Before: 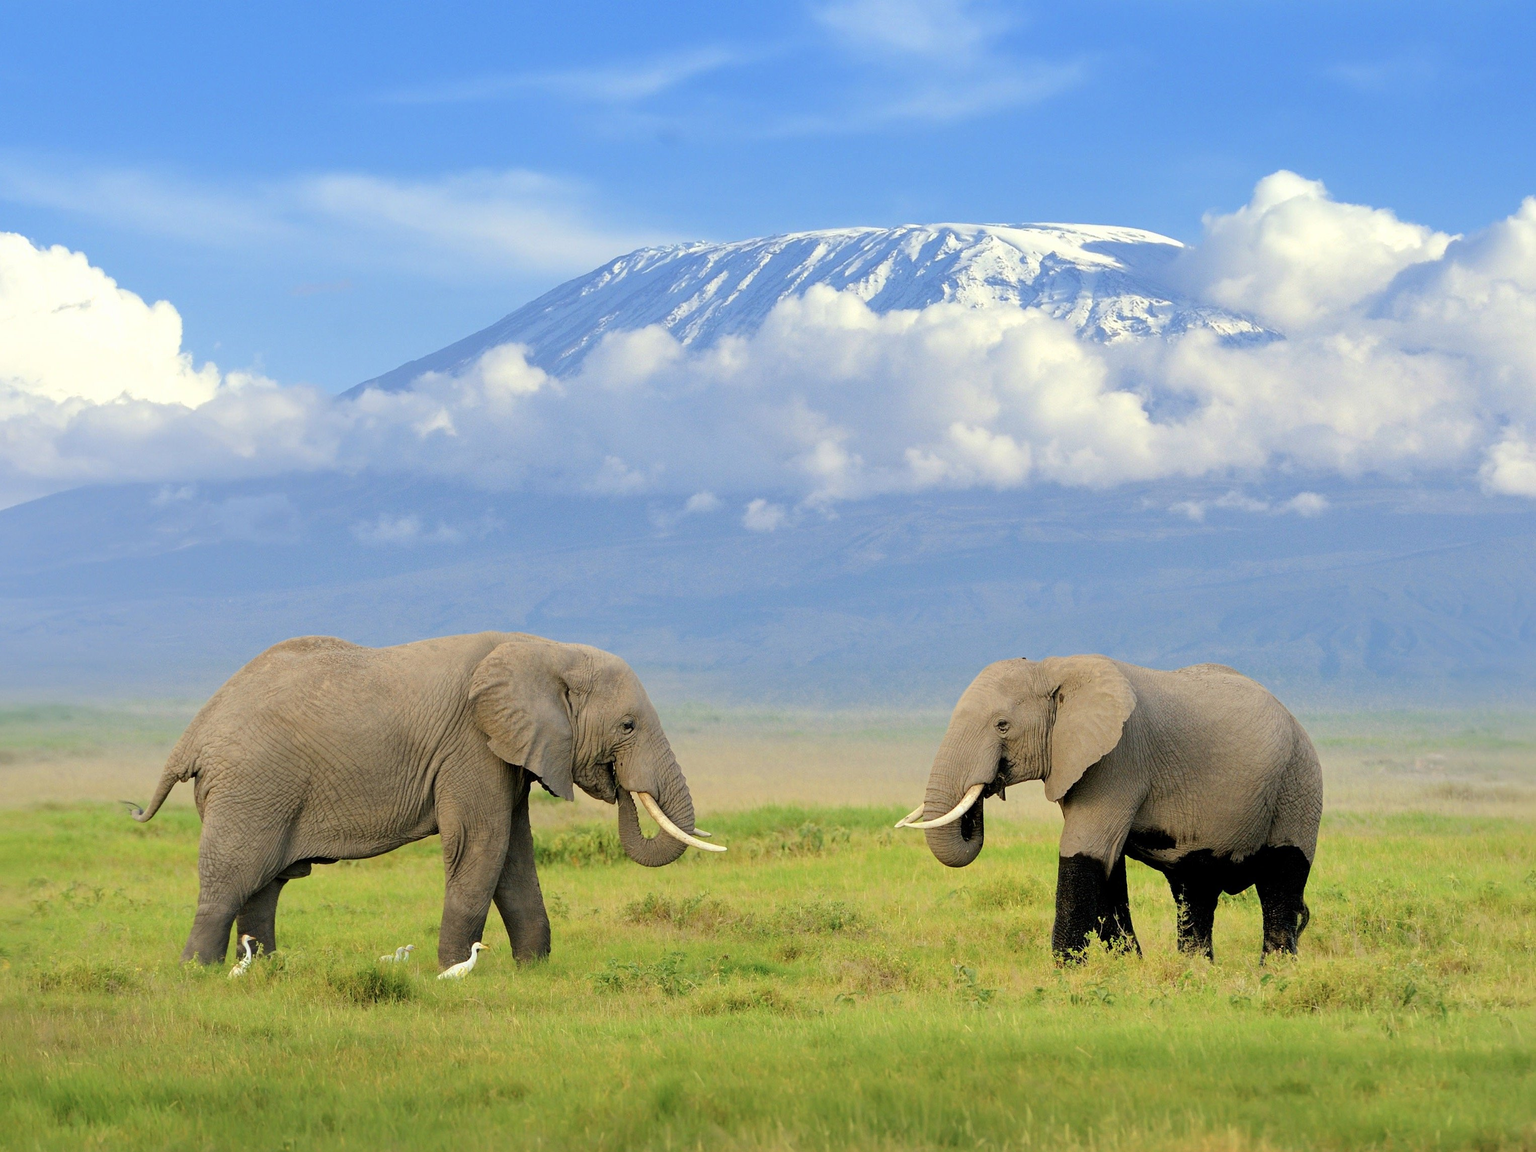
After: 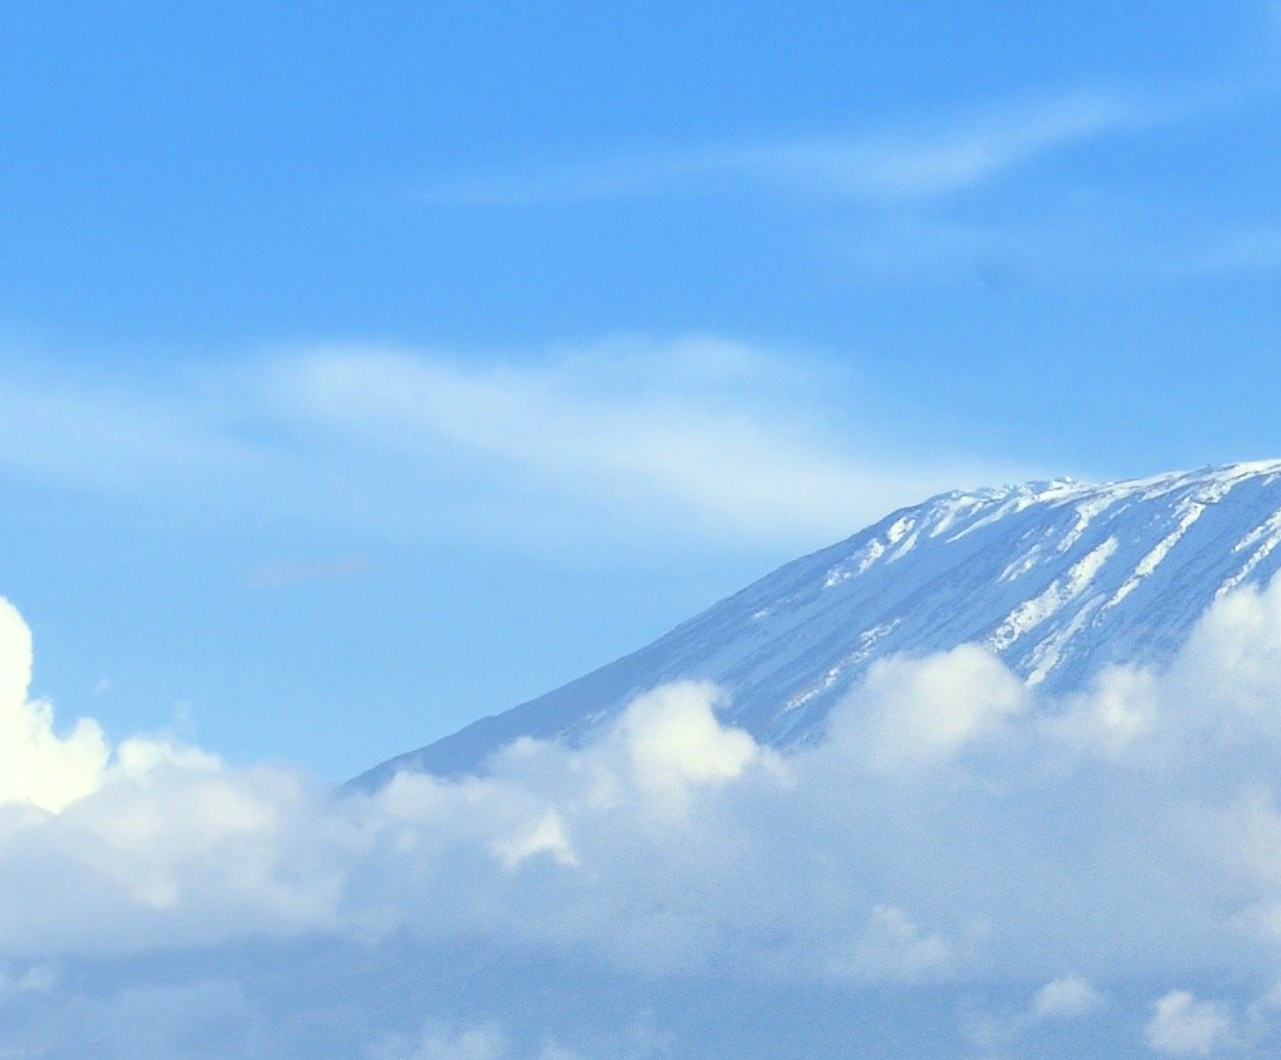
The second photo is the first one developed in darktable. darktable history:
color balance: lift [1.004, 1.002, 1.002, 0.998], gamma [1, 1.007, 1.002, 0.993], gain [1, 0.977, 1.013, 1.023], contrast -3.64%
white balance: emerald 1
filmic rgb: white relative exposure 2.45 EV, hardness 6.33
crop and rotate: left 10.817%, top 0.062%, right 47.194%, bottom 53.626%
